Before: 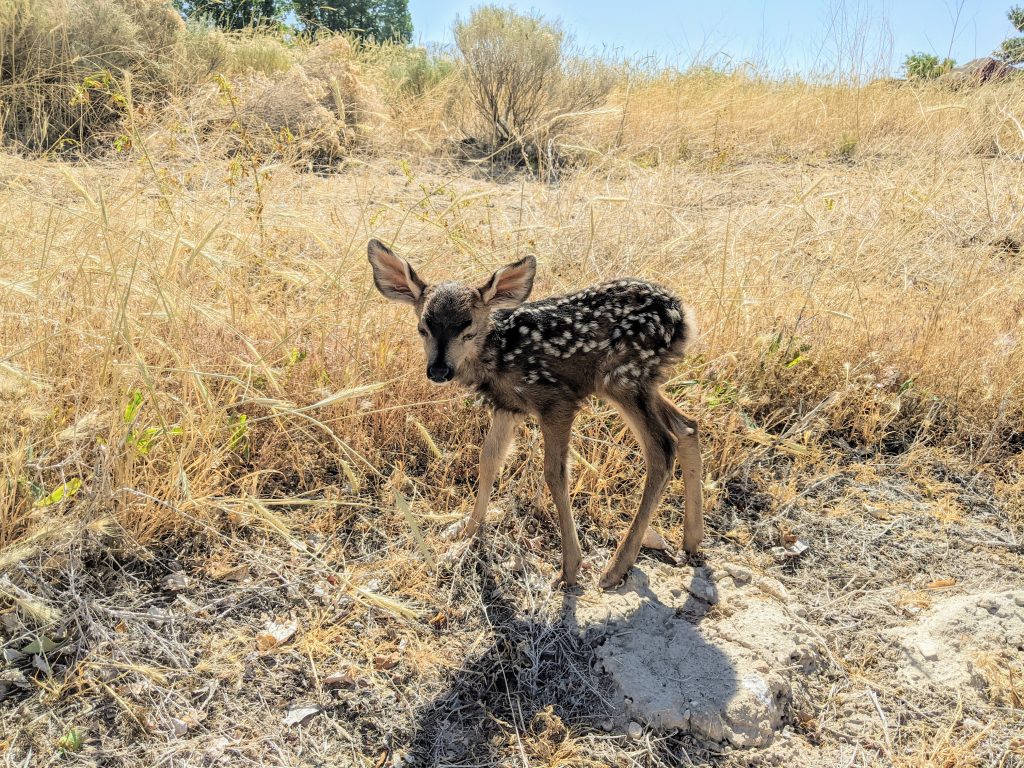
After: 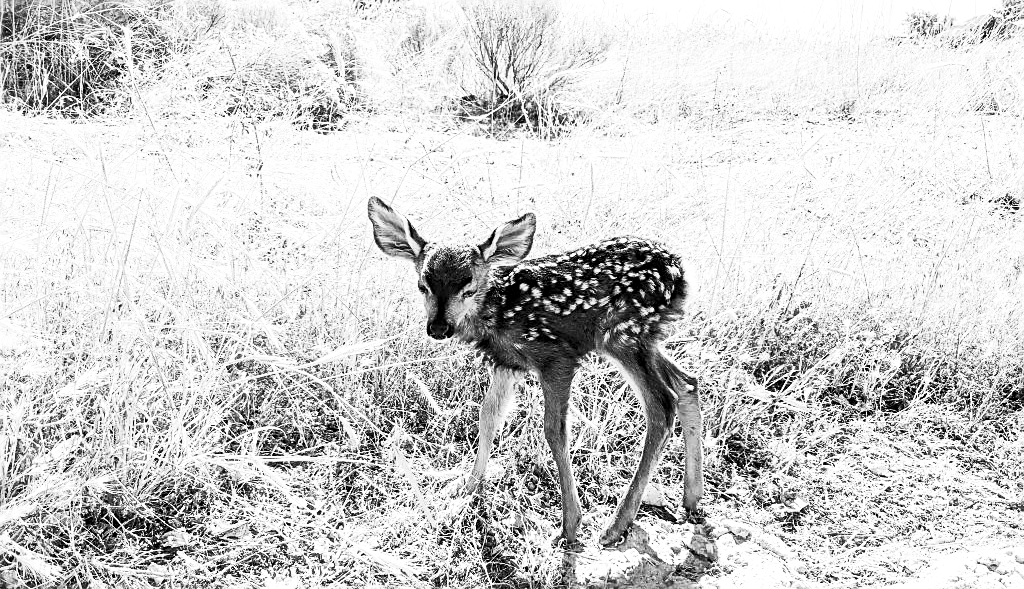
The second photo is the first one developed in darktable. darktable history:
crop: top 5.667%, bottom 17.637%
levels: levels [0.026, 0.507, 0.987]
contrast brightness saturation: contrast 0.53, brightness 0.47, saturation -1
sharpen: amount 0.55
